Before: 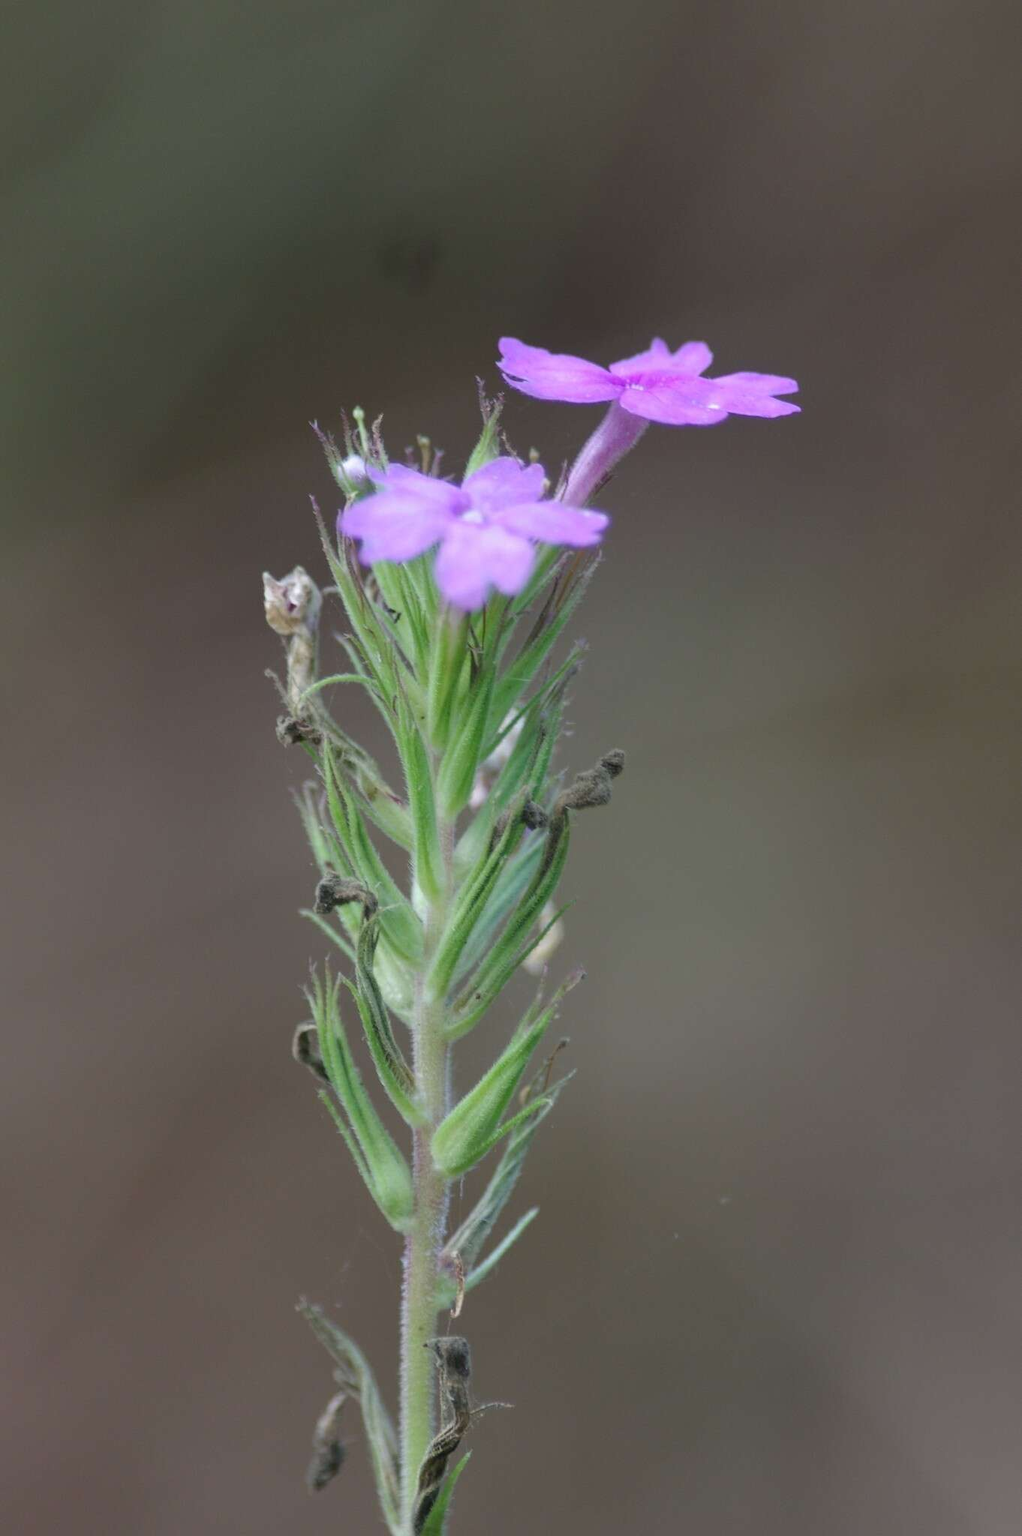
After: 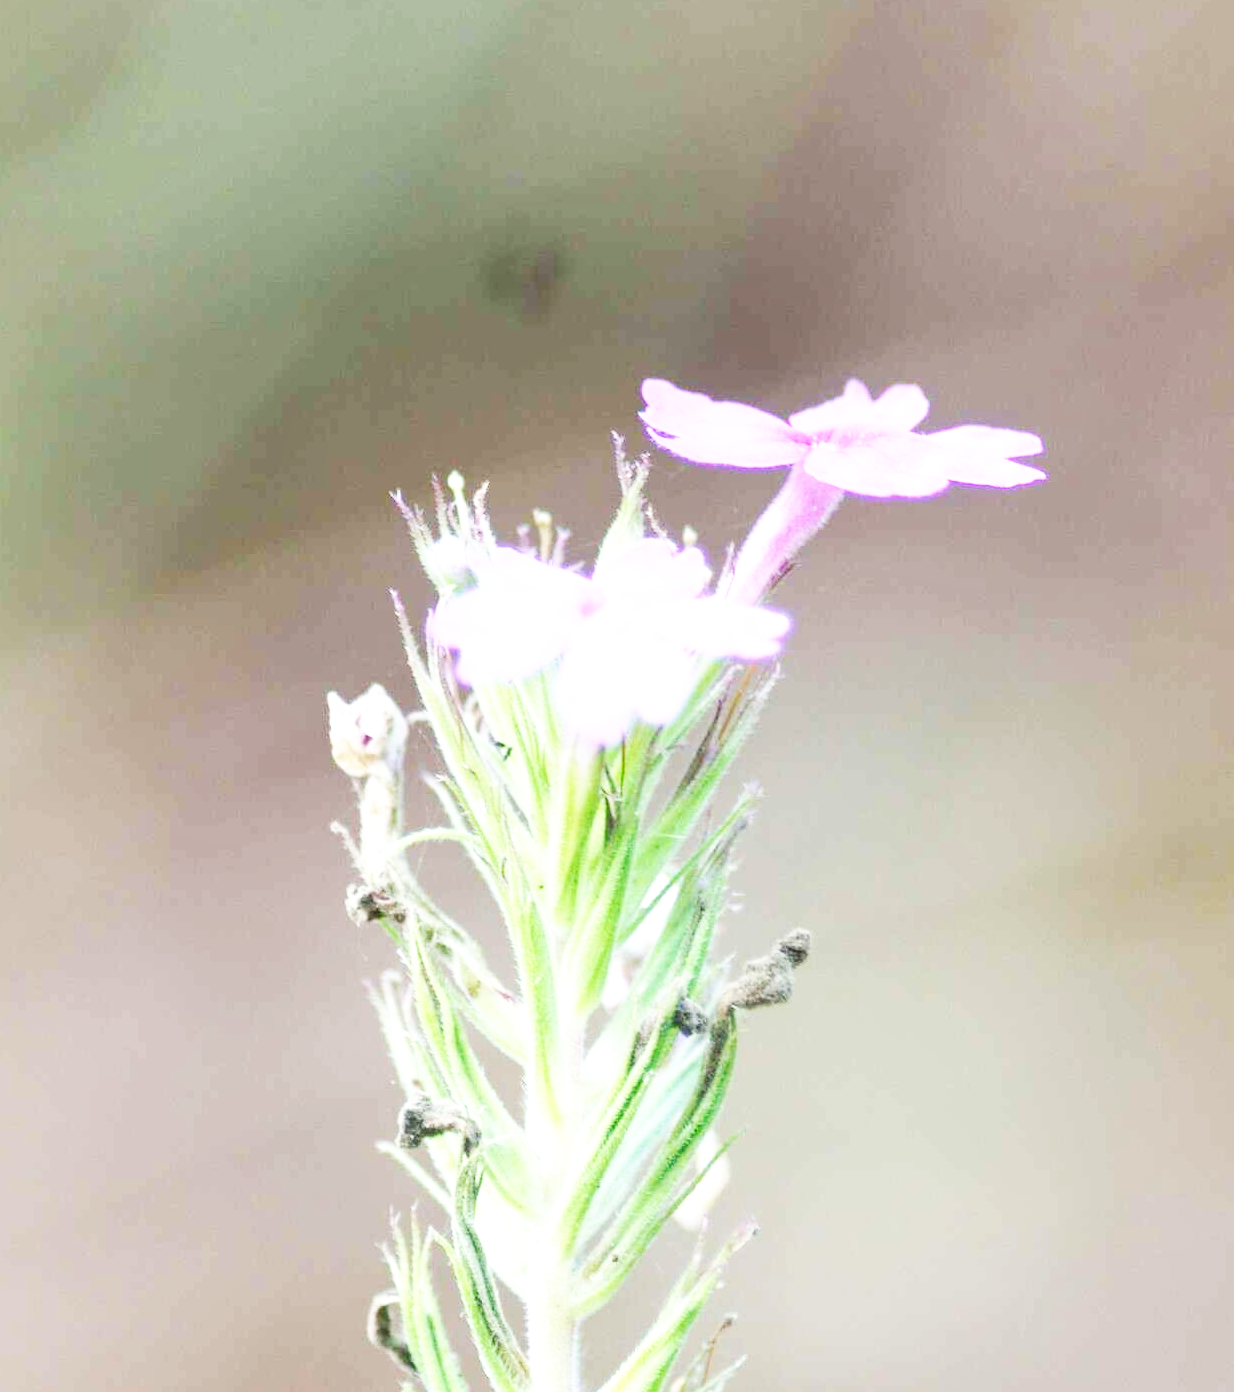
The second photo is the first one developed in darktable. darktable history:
crop: left 1.624%, top 3.44%, right 7.735%, bottom 28.413%
base curve: curves: ch0 [(0, 0) (0.007, 0.004) (0.027, 0.03) (0.046, 0.07) (0.207, 0.54) (0.442, 0.872) (0.673, 0.972) (1, 1)], preserve colors none
exposure: black level correction 0, exposure 1.102 EV, compensate exposure bias true, compensate highlight preservation false
local contrast: detail 110%
